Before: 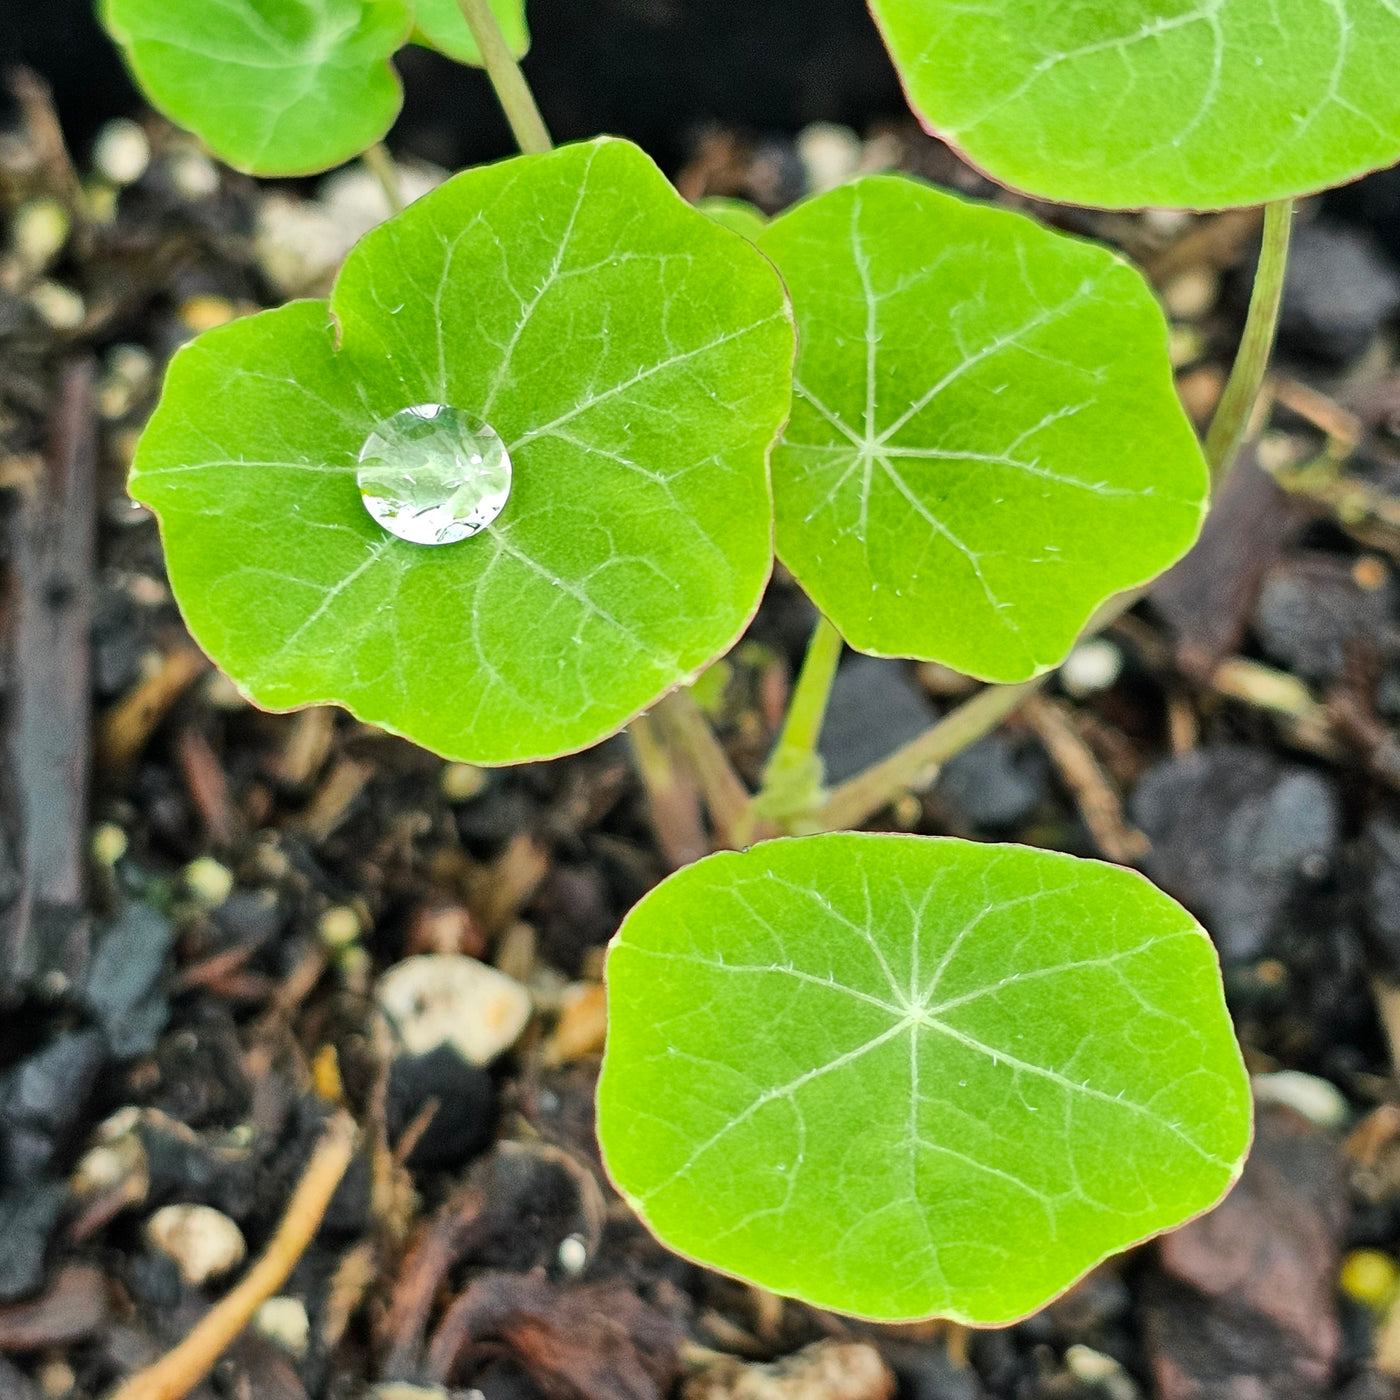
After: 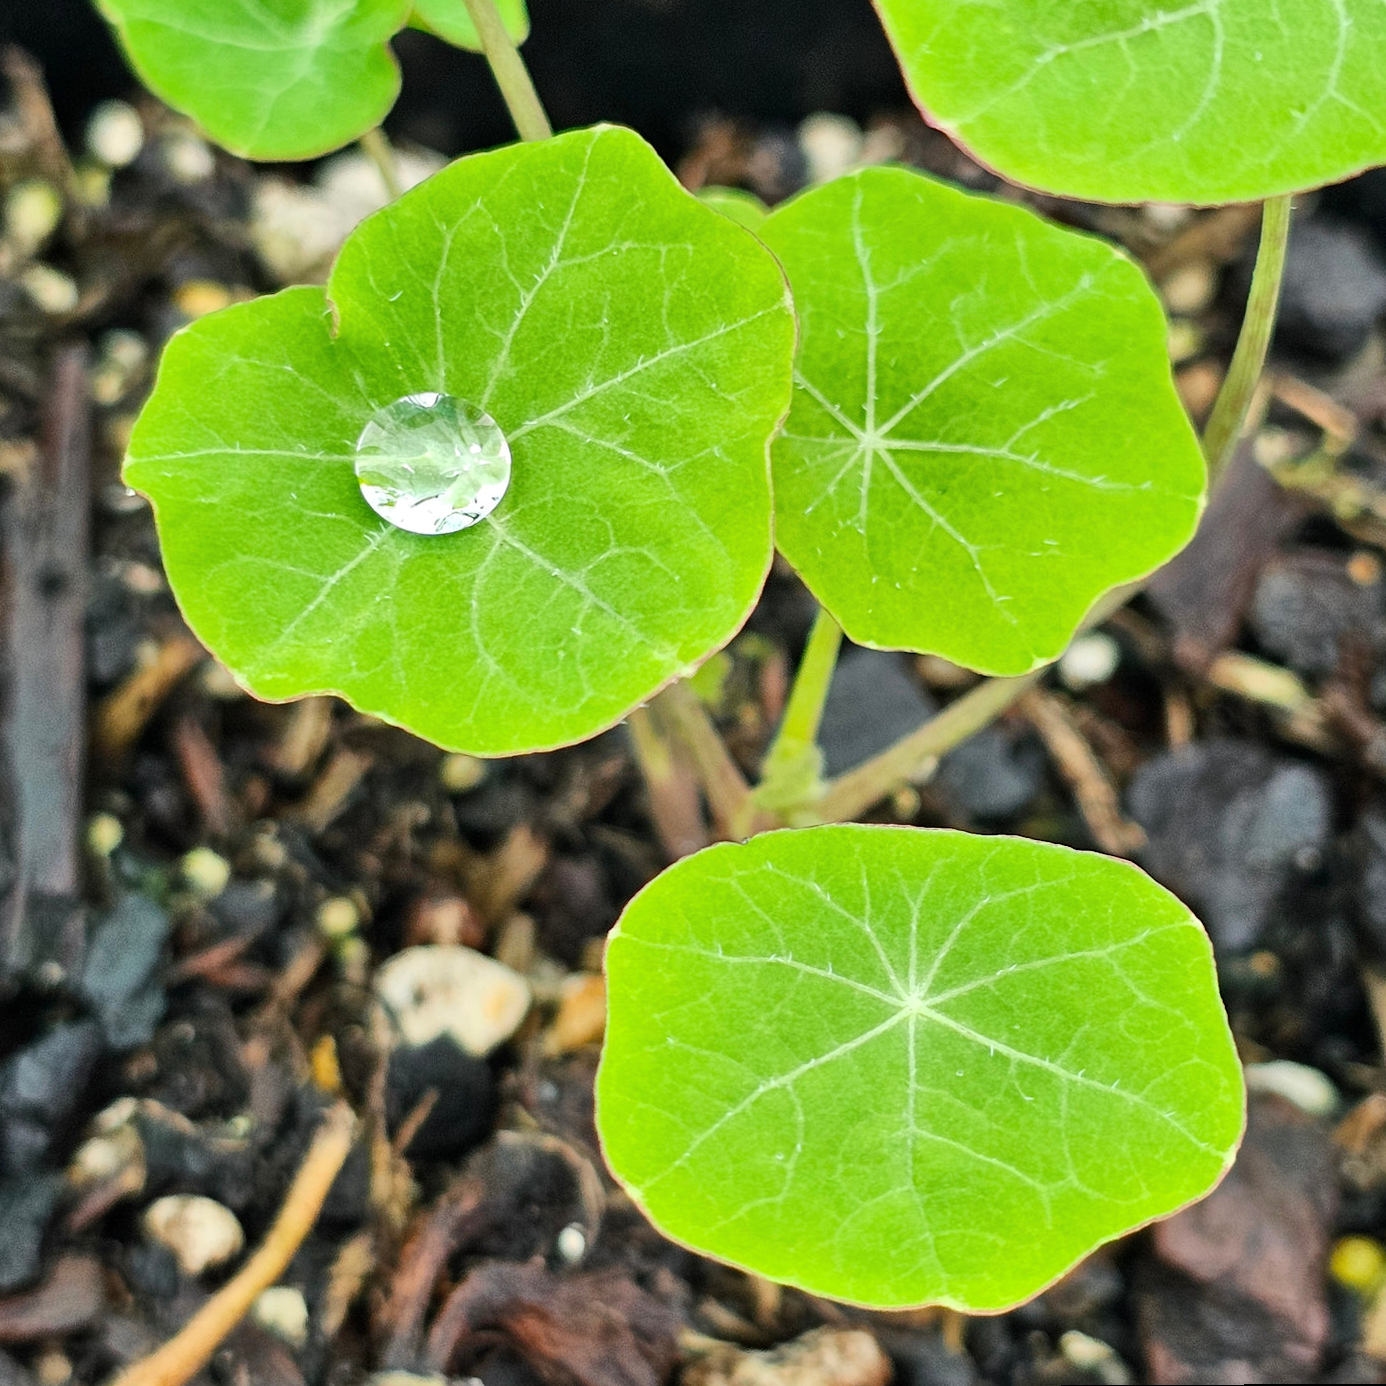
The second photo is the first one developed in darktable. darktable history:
contrast brightness saturation: contrast 0.1, brightness 0.02, saturation 0.02
rotate and perspective: rotation 0.174°, lens shift (vertical) 0.013, lens shift (horizontal) 0.019, shear 0.001, automatic cropping original format, crop left 0.007, crop right 0.991, crop top 0.016, crop bottom 0.997
